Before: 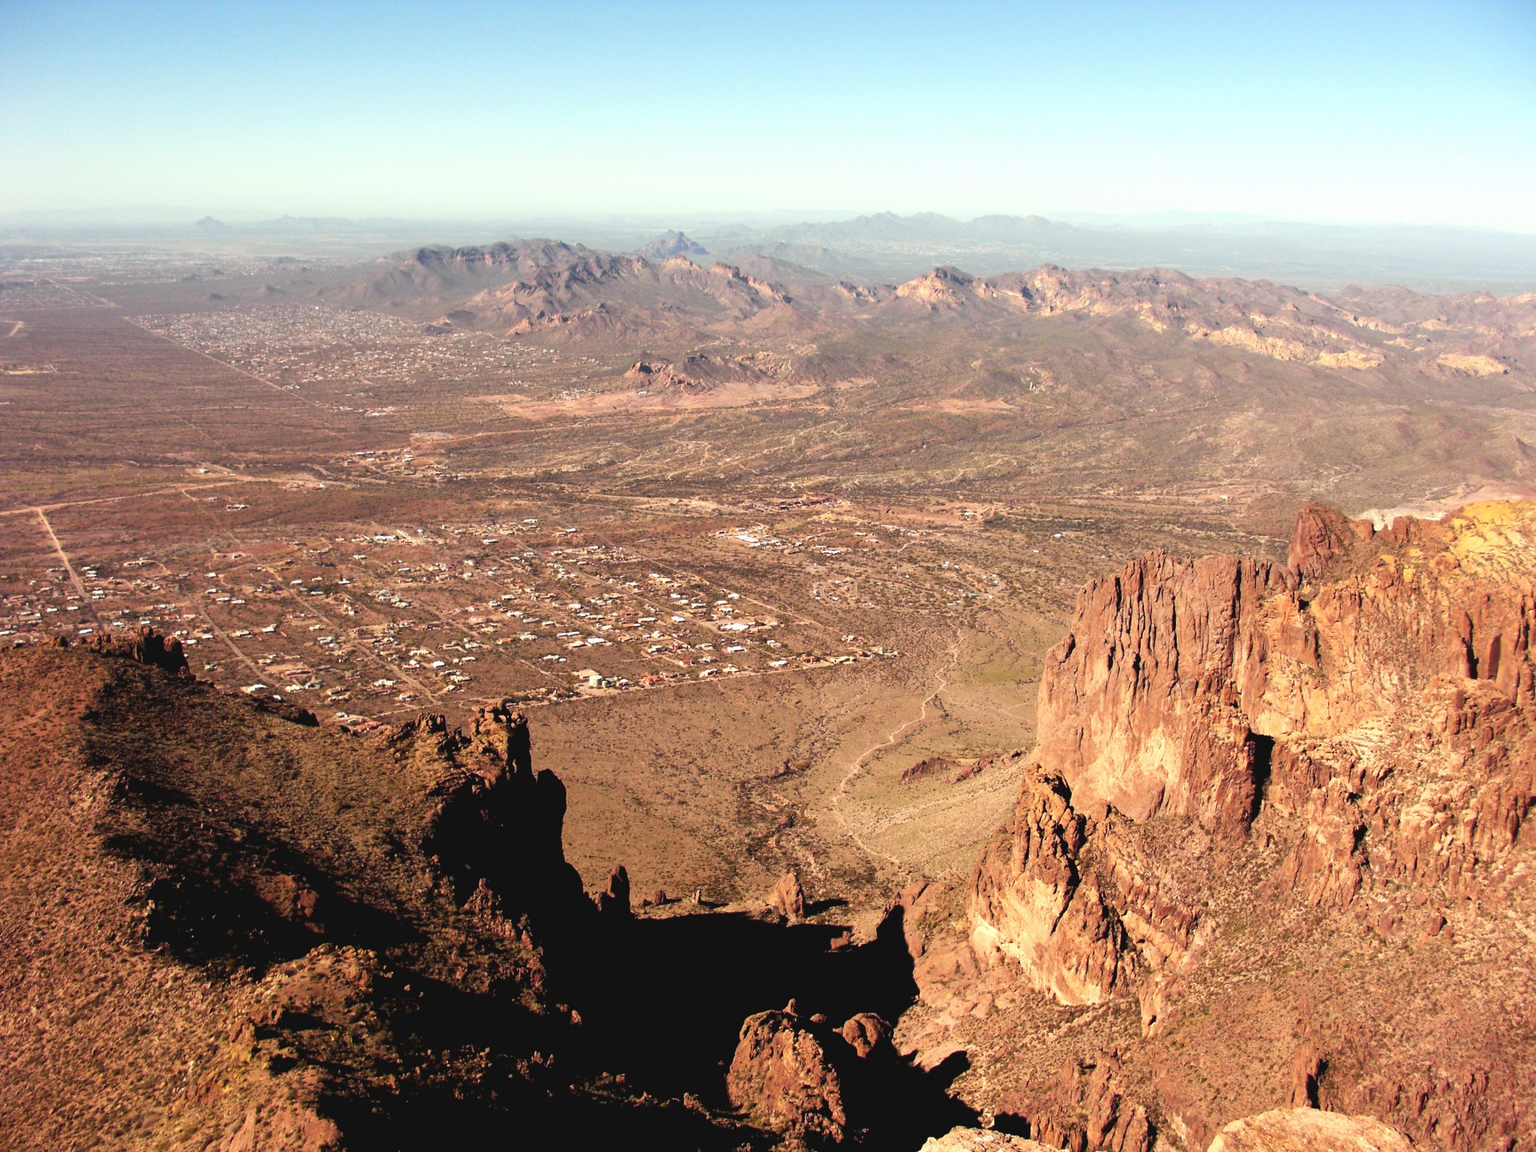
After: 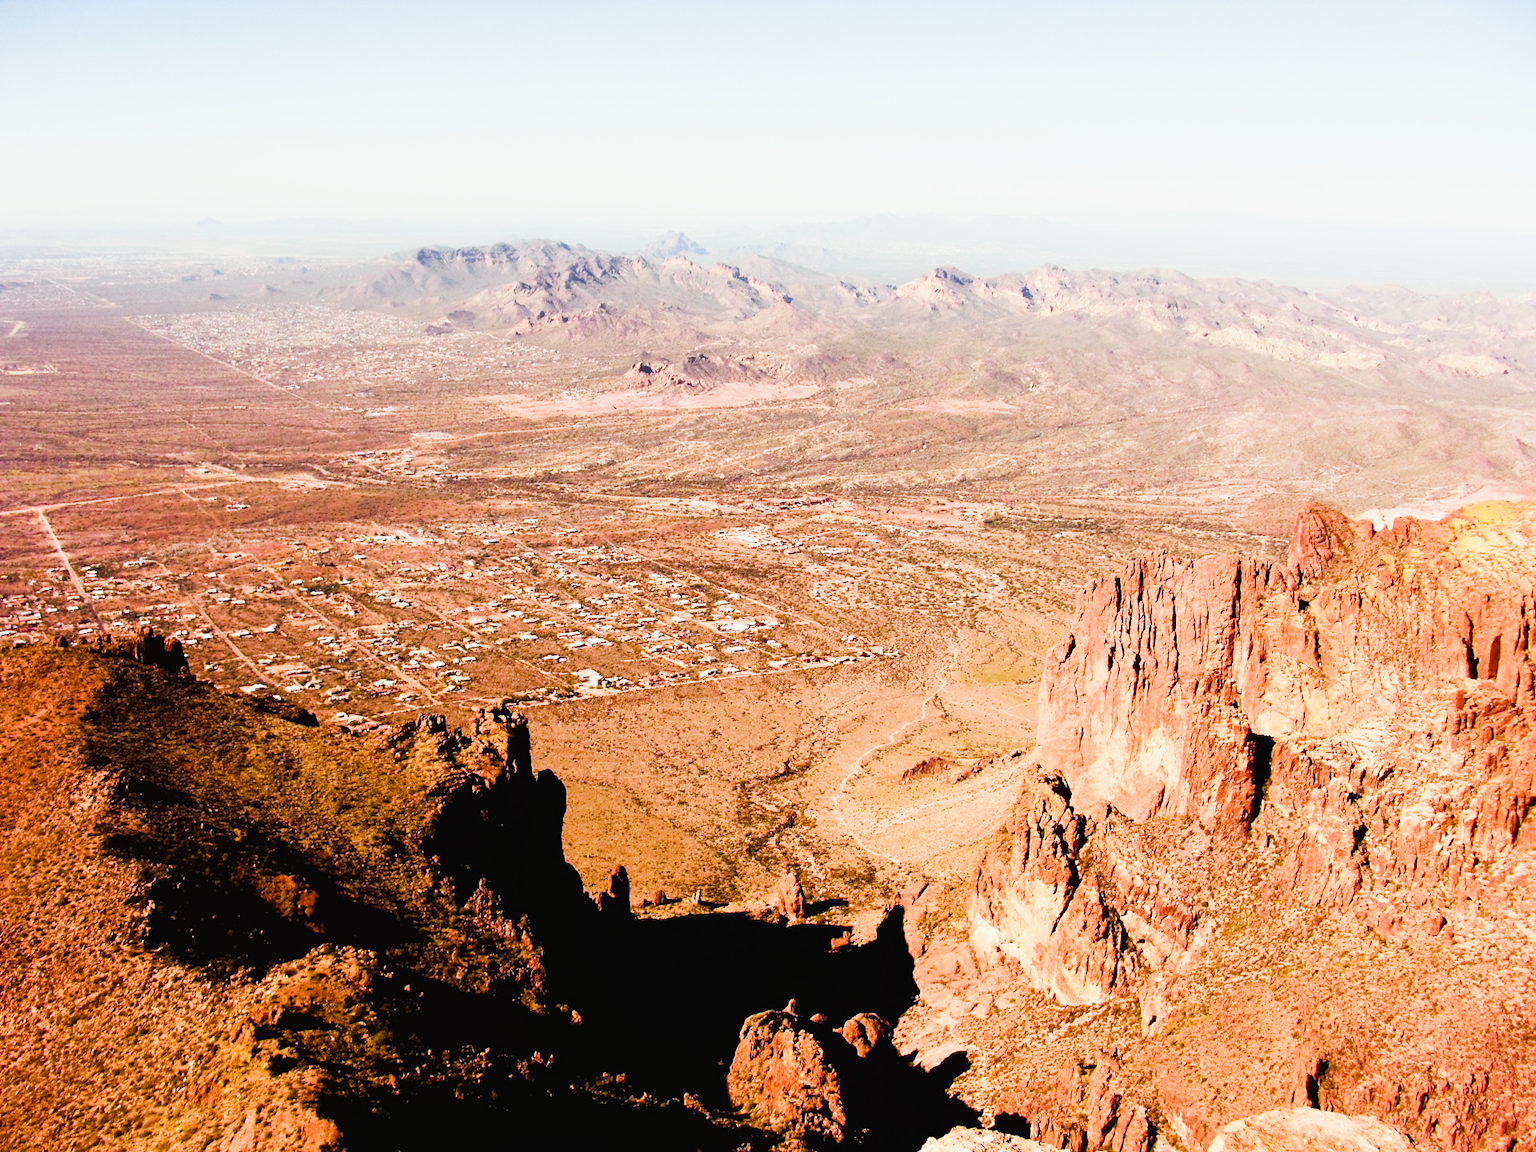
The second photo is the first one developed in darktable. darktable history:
color balance rgb: linear chroma grading › global chroma 16.62%, perceptual saturation grading › highlights -8.63%, perceptual saturation grading › mid-tones 18.66%, perceptual saturation grading › shadows 28.49%, perceptual brilliance grading › highlights 14.22%, perceptual brilliance grading › shadows -18.96%, global vibrance 27.71%
denoise (profiled): strength 1.2, preserve shadows 0, a [-1, 0, 0], y [[0.5 ×7] ×4, [0 ×7], [0.5 ×7]], compensate highlight preservation false
exposure: black level correction 0, exposure 0.7 EV, compensate exposure bias true, compensate highlight preservation false
sigmoid: on, module defaults
